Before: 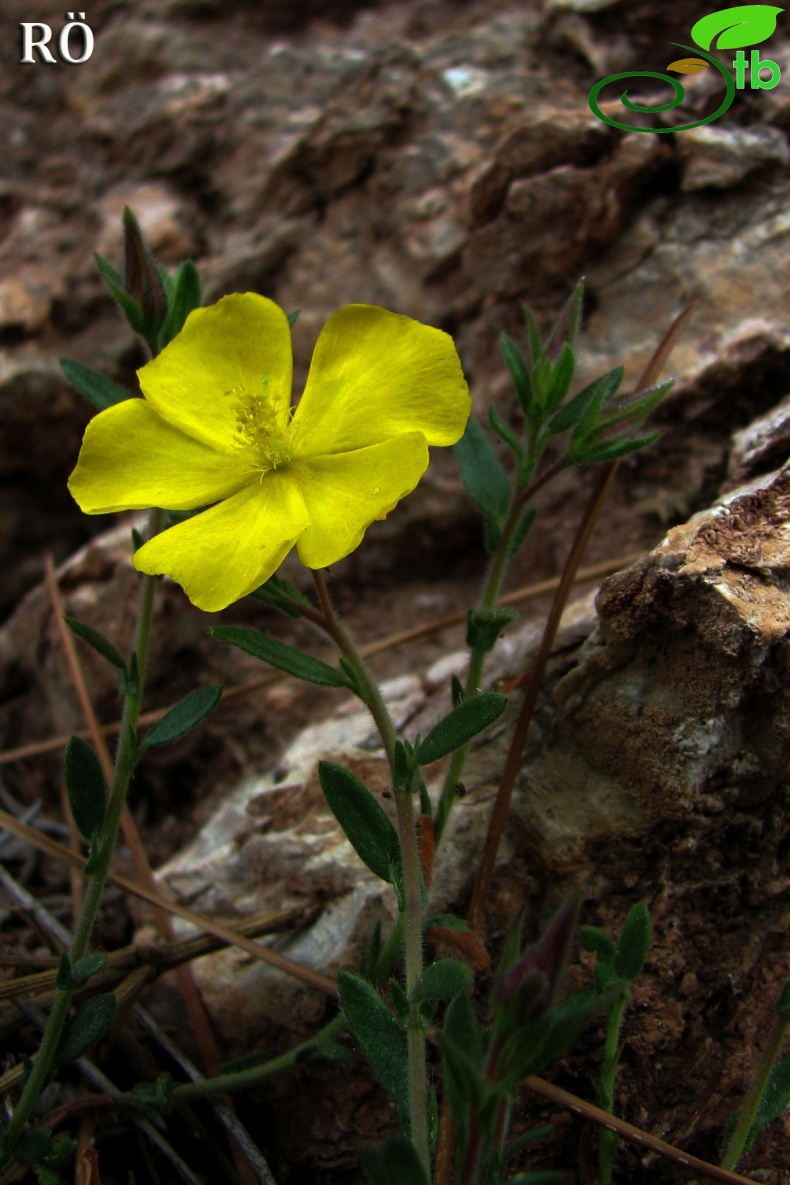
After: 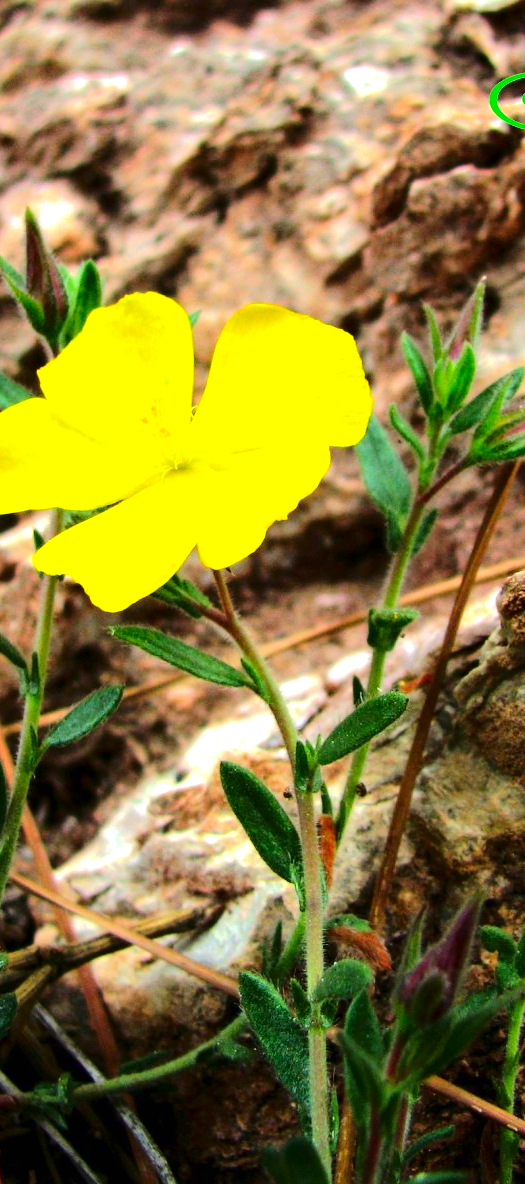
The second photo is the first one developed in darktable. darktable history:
color zones: curves: ch1 [(0, 0.523) (0.143, 0.545) (0.286, 0.52) (0.429, 0.506) (0.571, 0.503) (0.714, 0.503) (0.857, 0.508) (1, 0.523)]
tone equalizer: -7 EV 0.143 EV, -6 EV 0.615 EV, -5 EV 1.16 EV, -4 EV 1.33 EV, -3 EV 1.13 EV, -2 EV 0.6 EV, -1 EV 0.15 EV, edges refinement/feathering 500, mask exposure compensation -1.57 EV, preserve details no
crop and rotate: left 12.647%, right 20.802%
exposure: black level correction 0, exposure 1.701 EV, compensate highlight preservation false
contrast brightness saturation: contrast 0.117, brightness -0.119, saturation 0.203
